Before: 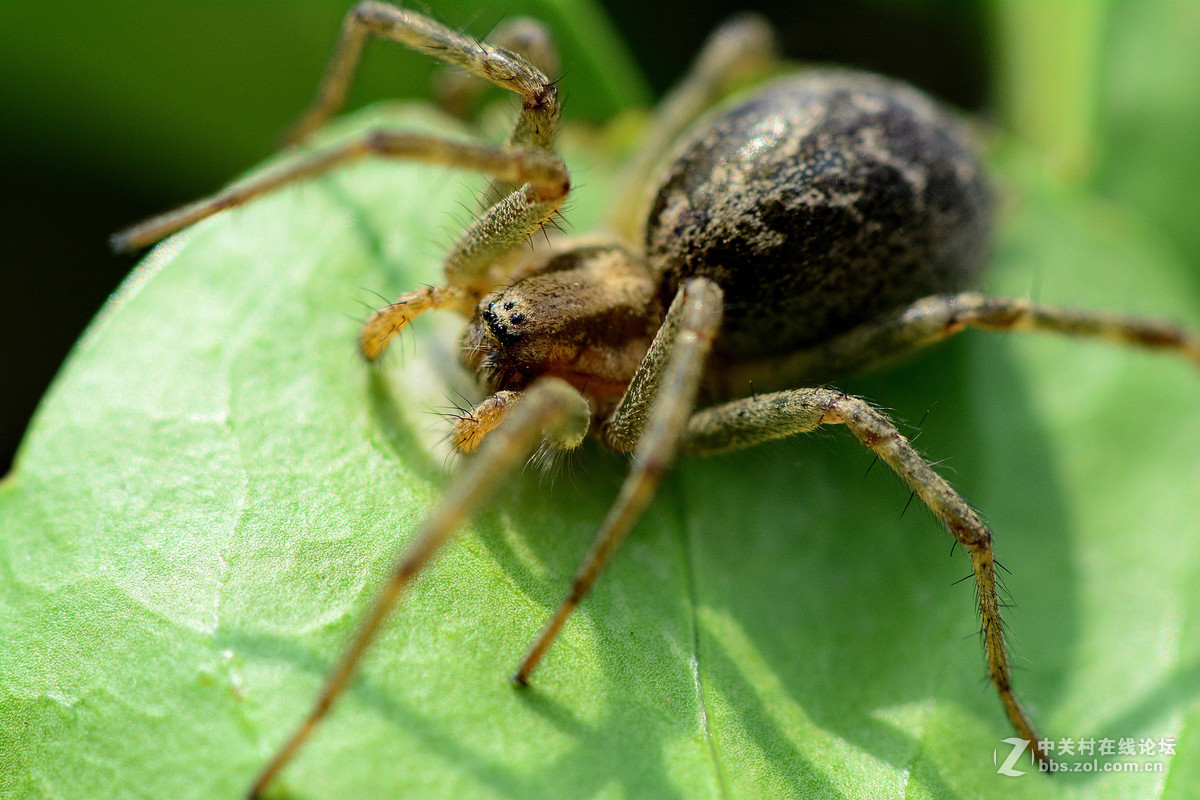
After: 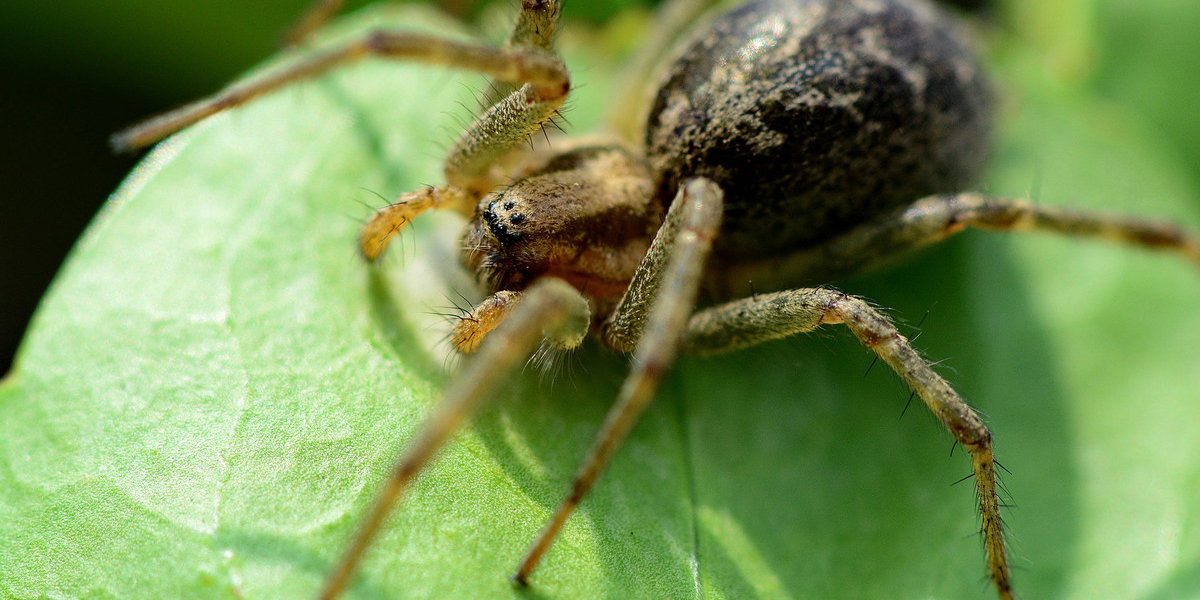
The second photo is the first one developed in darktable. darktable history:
white balance: emerald 1
crop and rotate: top 12.5%, bottom 12.5%
